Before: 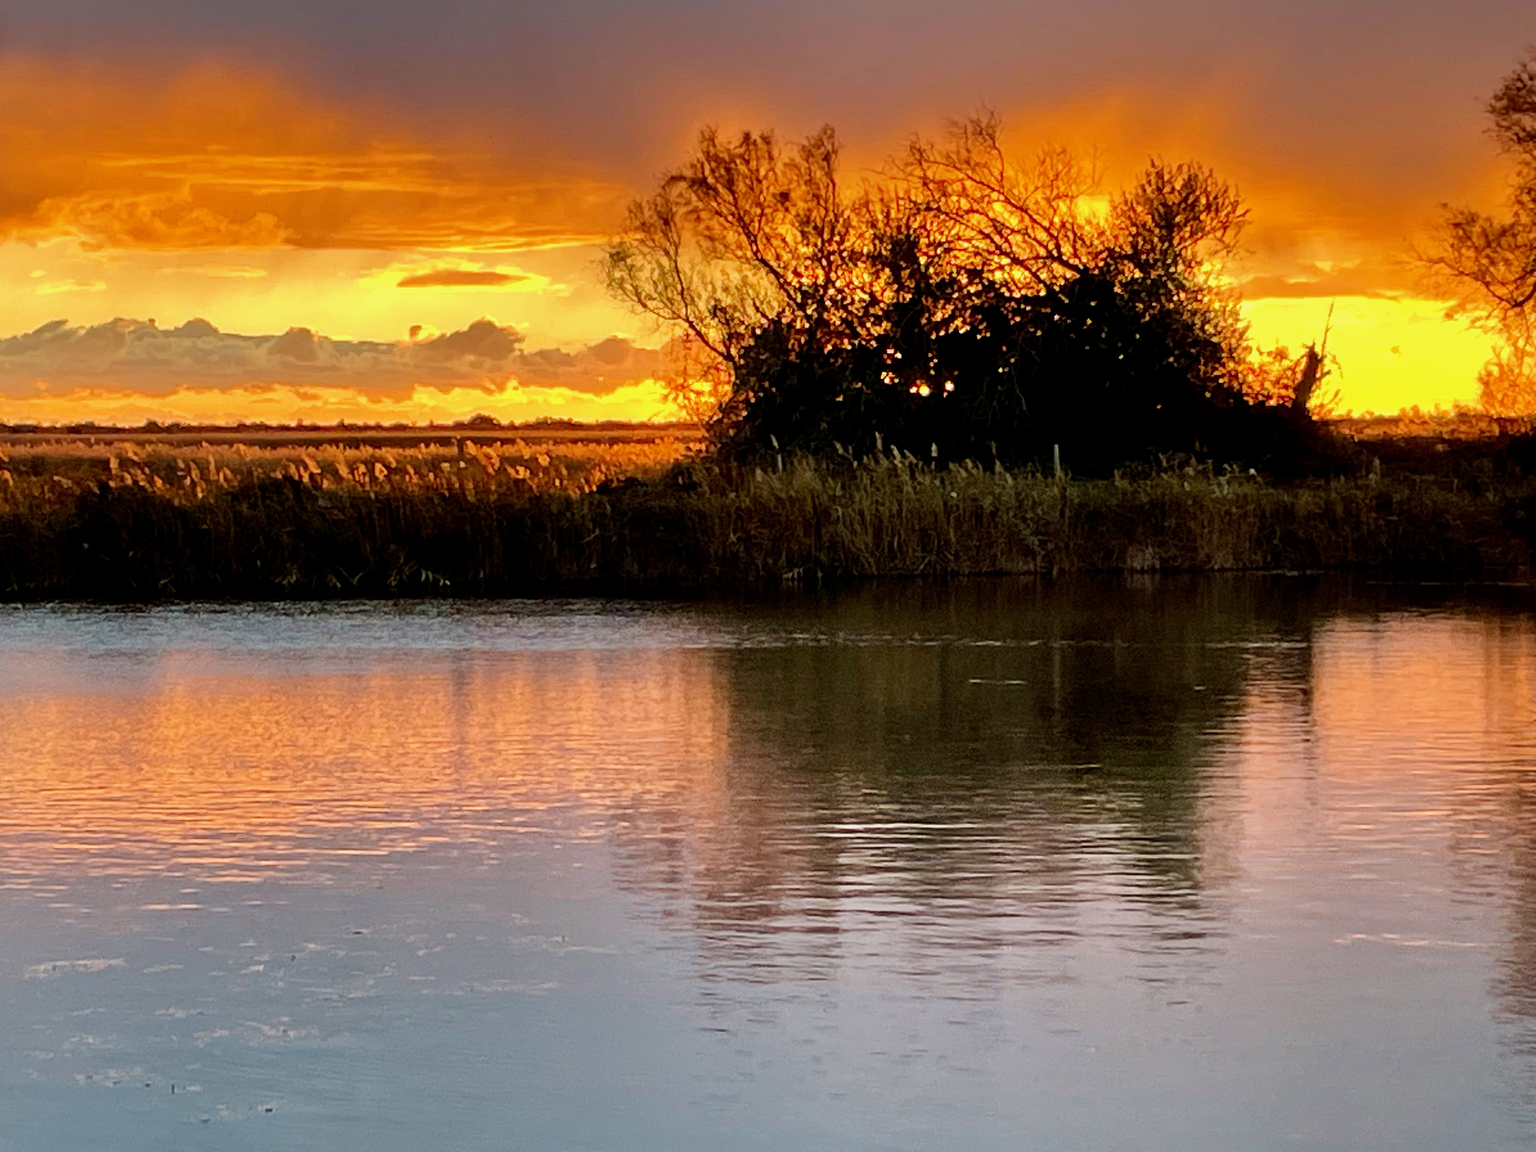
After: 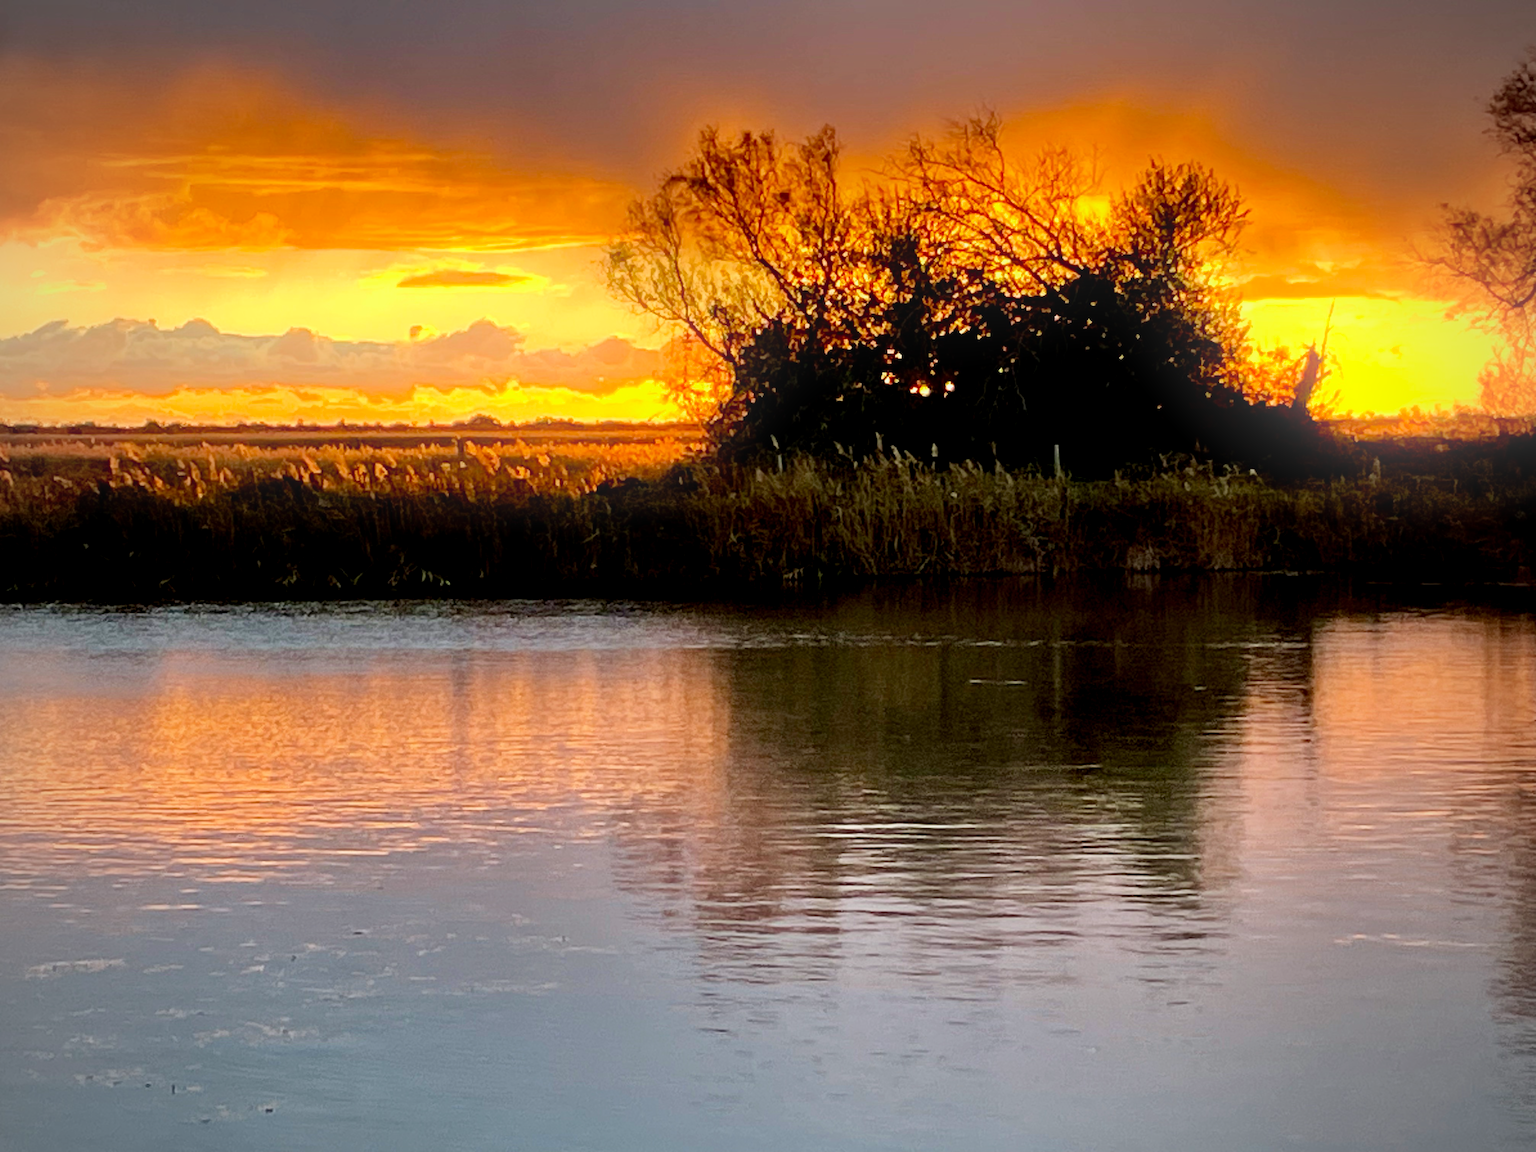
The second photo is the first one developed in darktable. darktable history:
white balance: red 0.986, blue 1.01
vignetting: fall-off radius 60.92%
bloom: size 40%
